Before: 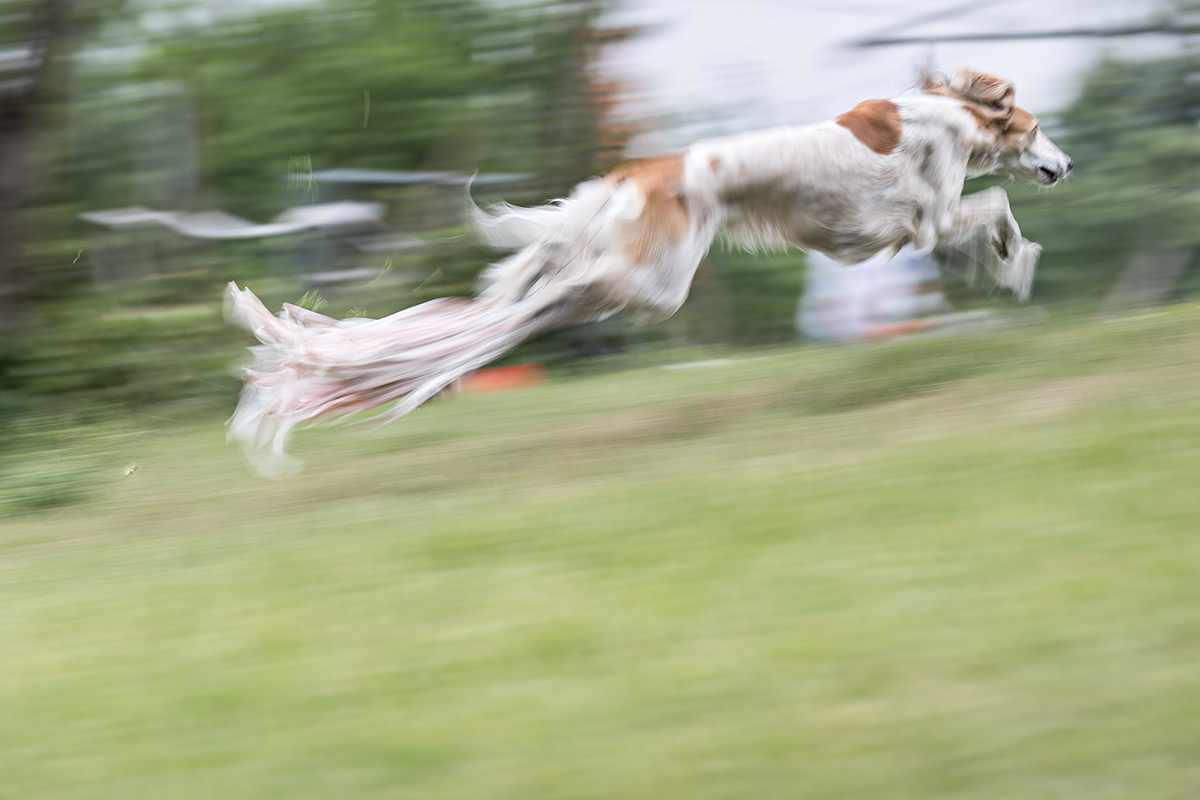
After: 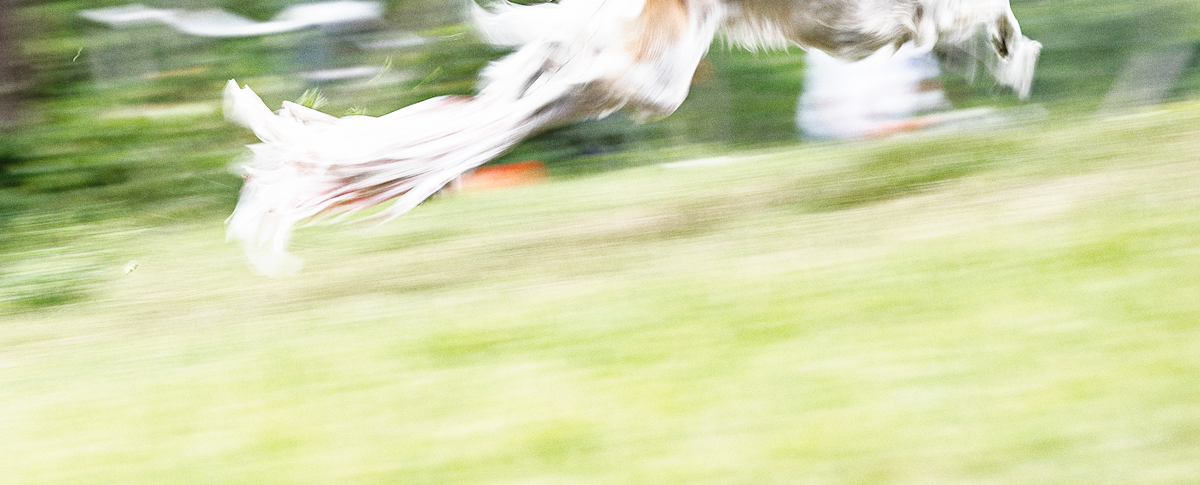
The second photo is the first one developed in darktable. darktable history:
grain: coarseness 0.09 ISO
shadows and highlights: shadows 30
crop and rotate: top 25.357%, bottom 13.942%
base curve: curves: ch0 [(0, 0) (0.007, 0.004) (0.027, 0.03) (0.046, 0.07) (0.207, 0.54) (0.442, 0.872) (0.673, 0.972) (1, 1)], preserve colors none
